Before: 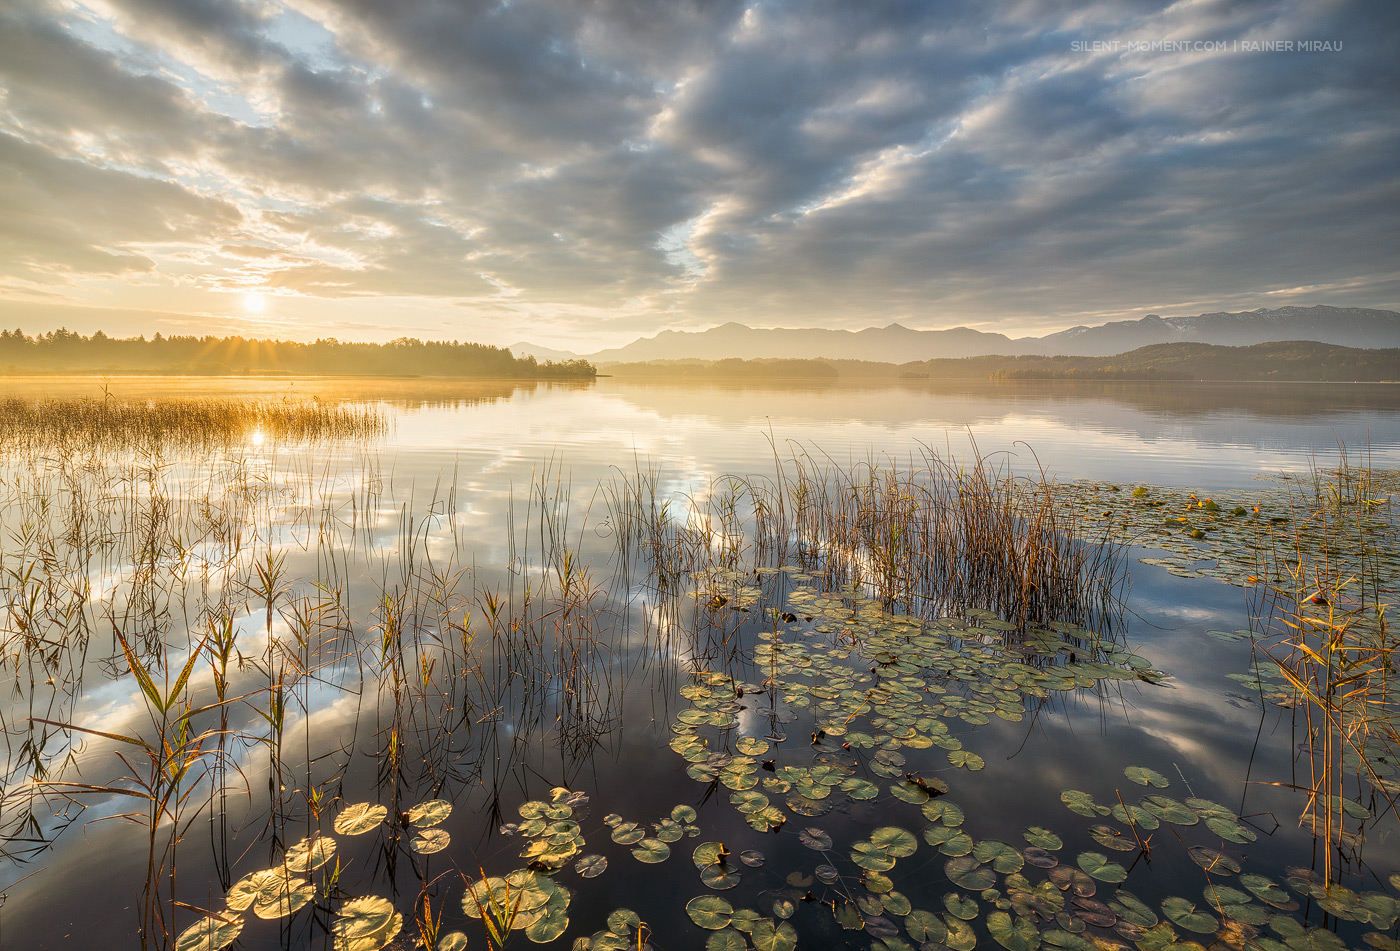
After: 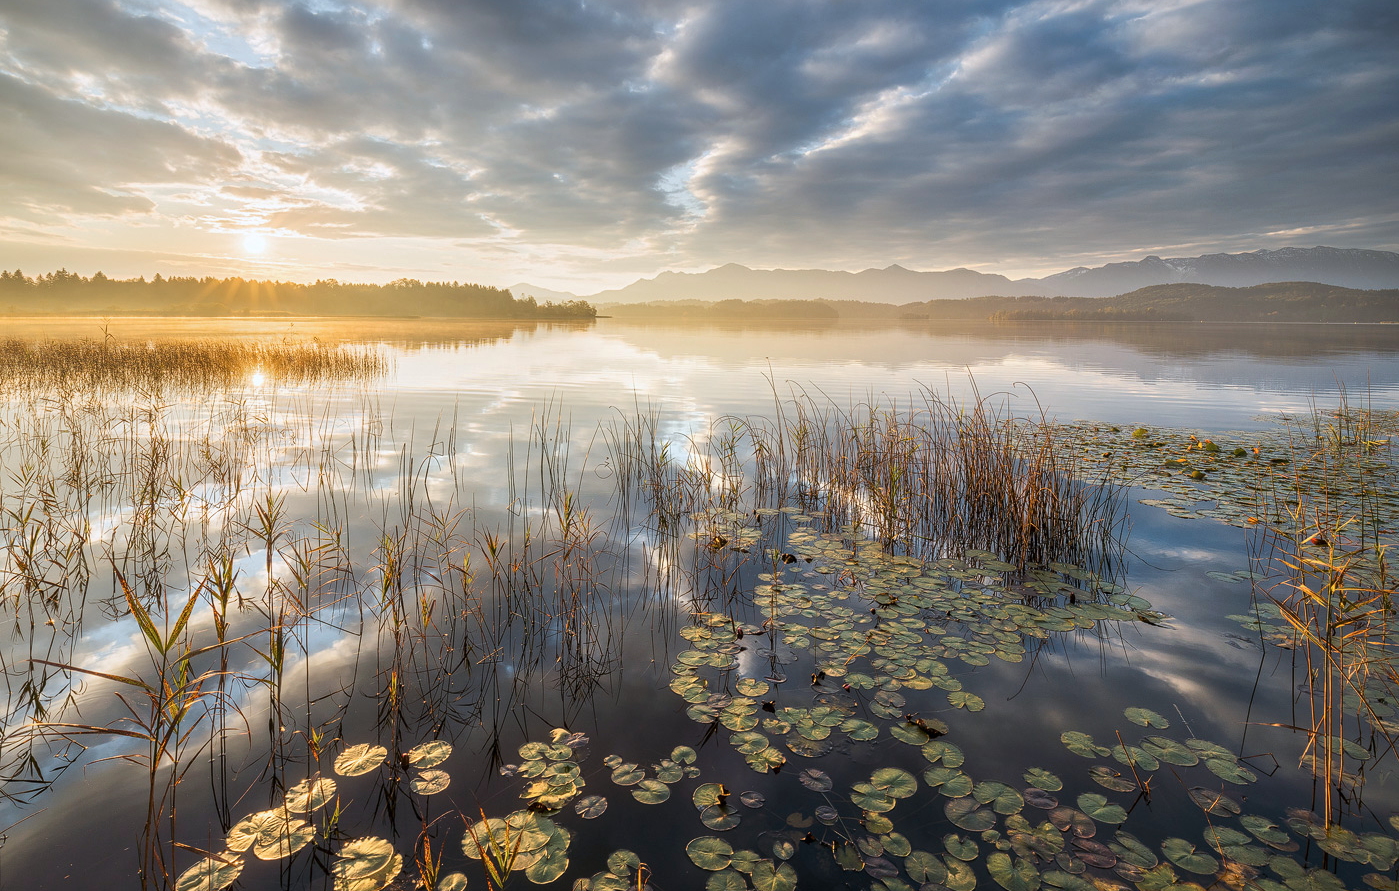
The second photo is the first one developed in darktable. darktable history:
color correction: highlights a* -0.772, highlights b* -8.92
crop and rotate: top 6.25%
